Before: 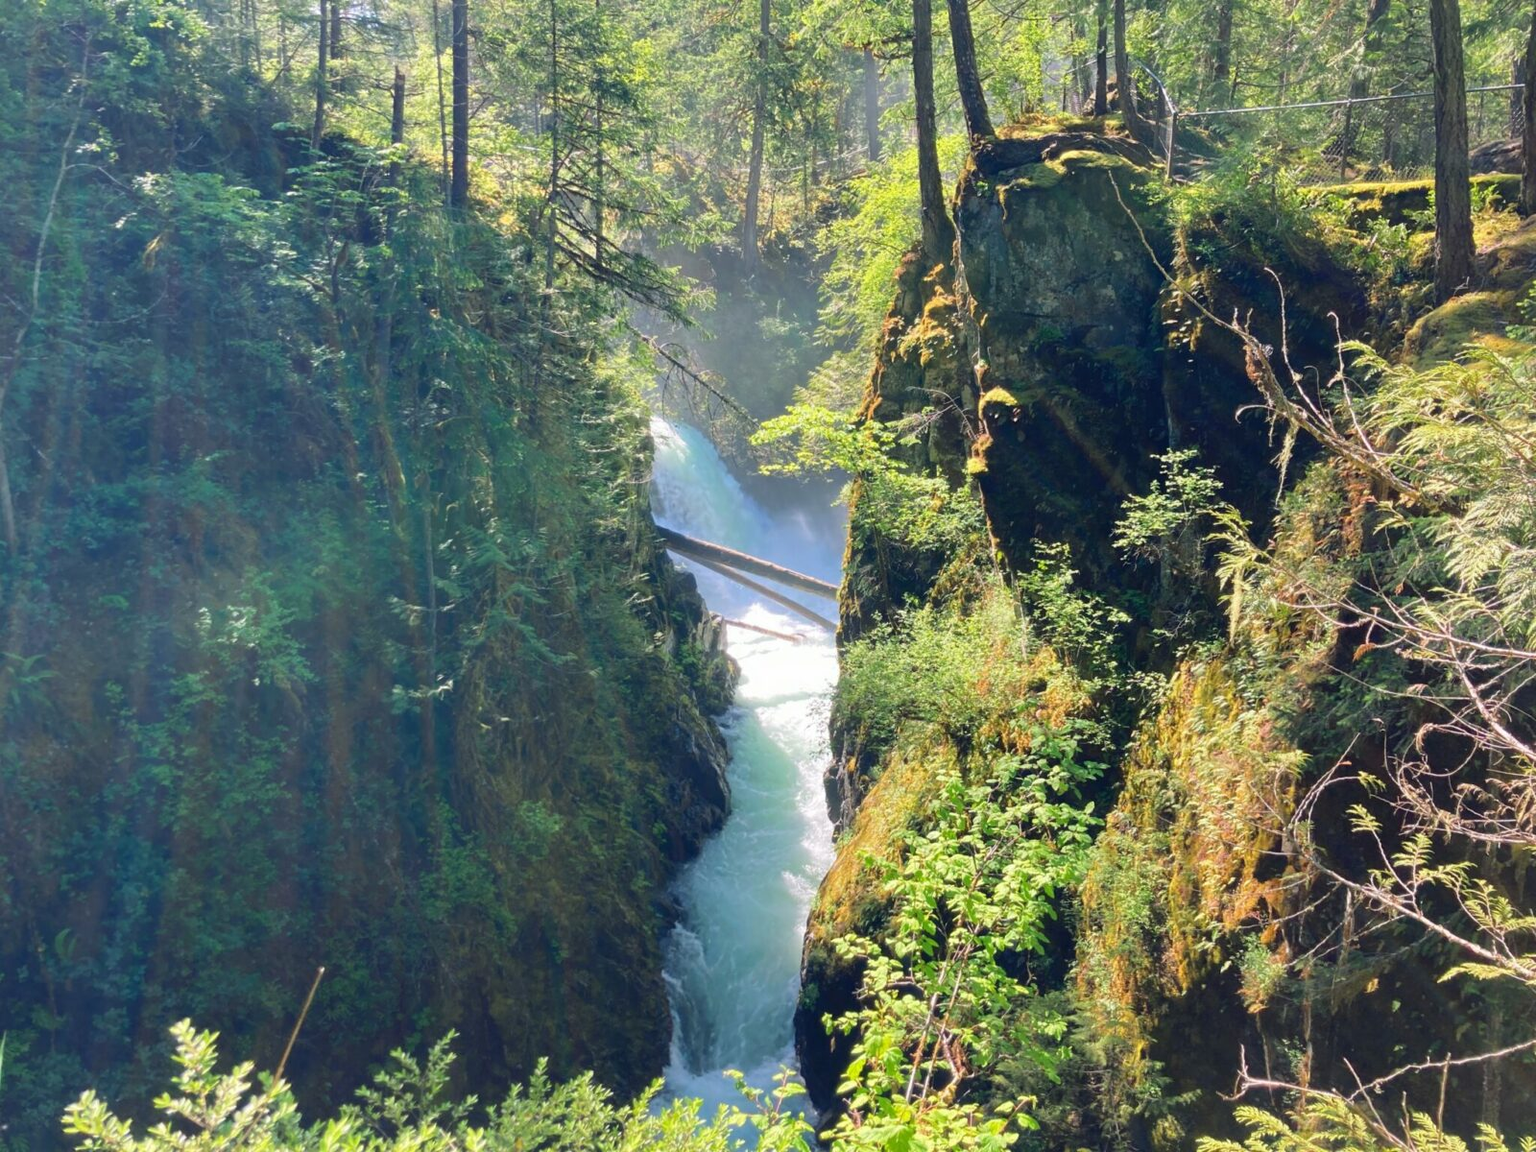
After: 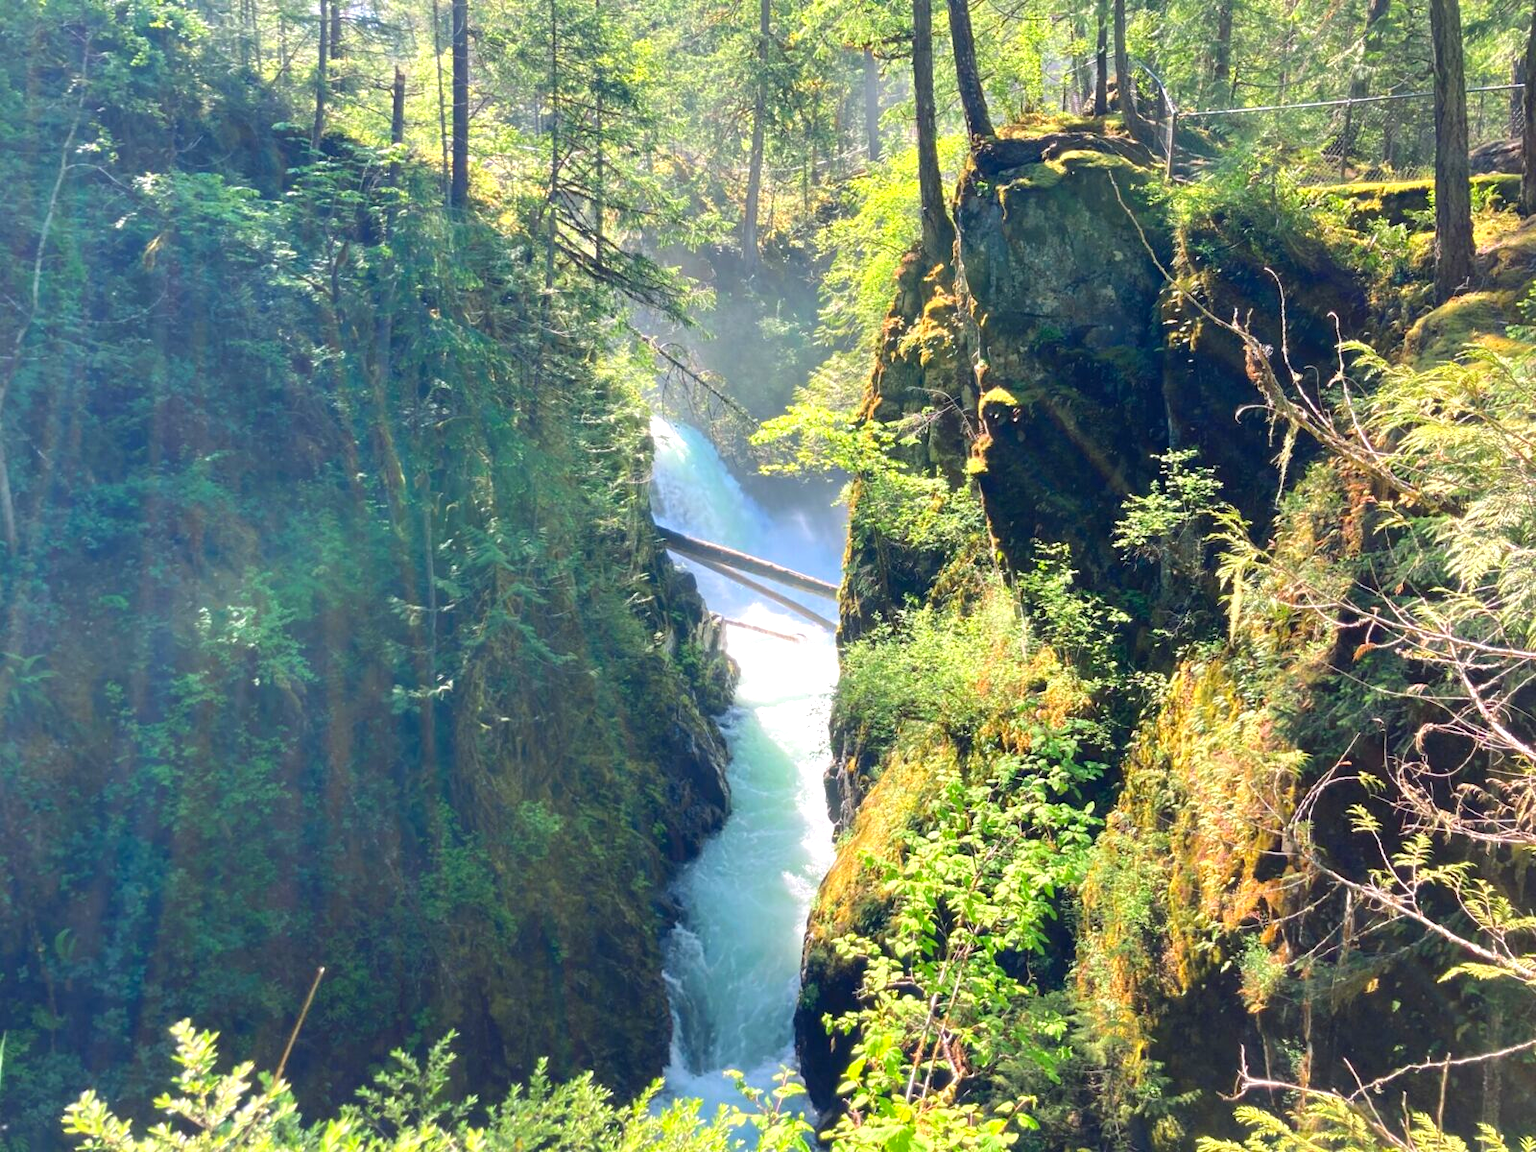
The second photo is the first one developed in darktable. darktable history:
exposure: black level correction 0.001, exposure 0.499 EV, compensate exposure bias true, compensate highlight preservation false
contrast brightness saturation: saturation 0.096
